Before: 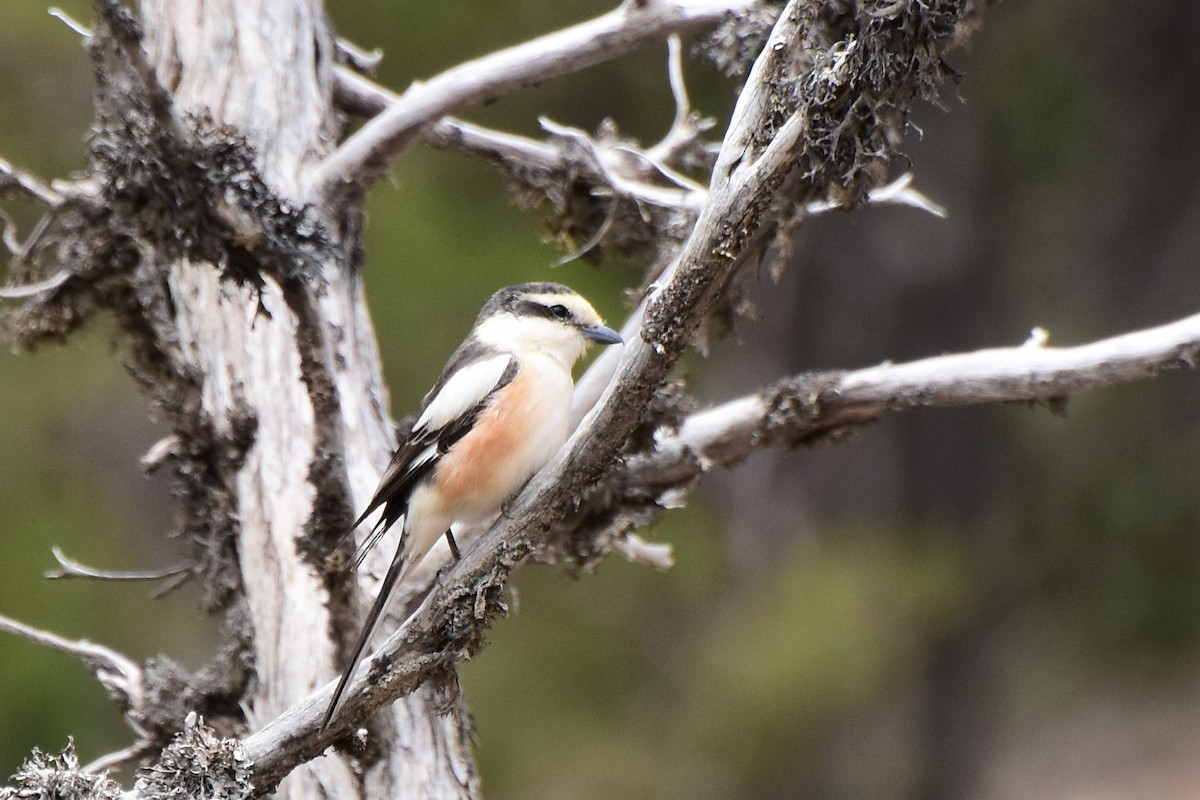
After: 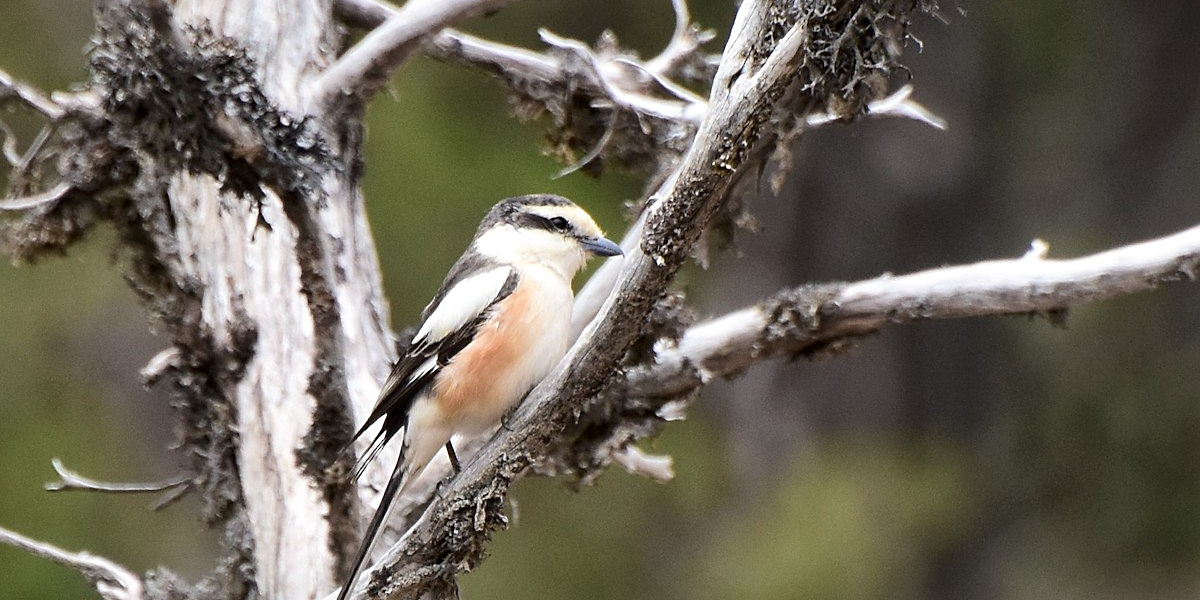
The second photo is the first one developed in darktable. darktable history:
sharpen: amount 0.468
local contrast: mode bilateral grid, contrast 21, coarseness 50, detail 132%, midtone range 0.2
crop: top 11.023%, bottom 13.893%
